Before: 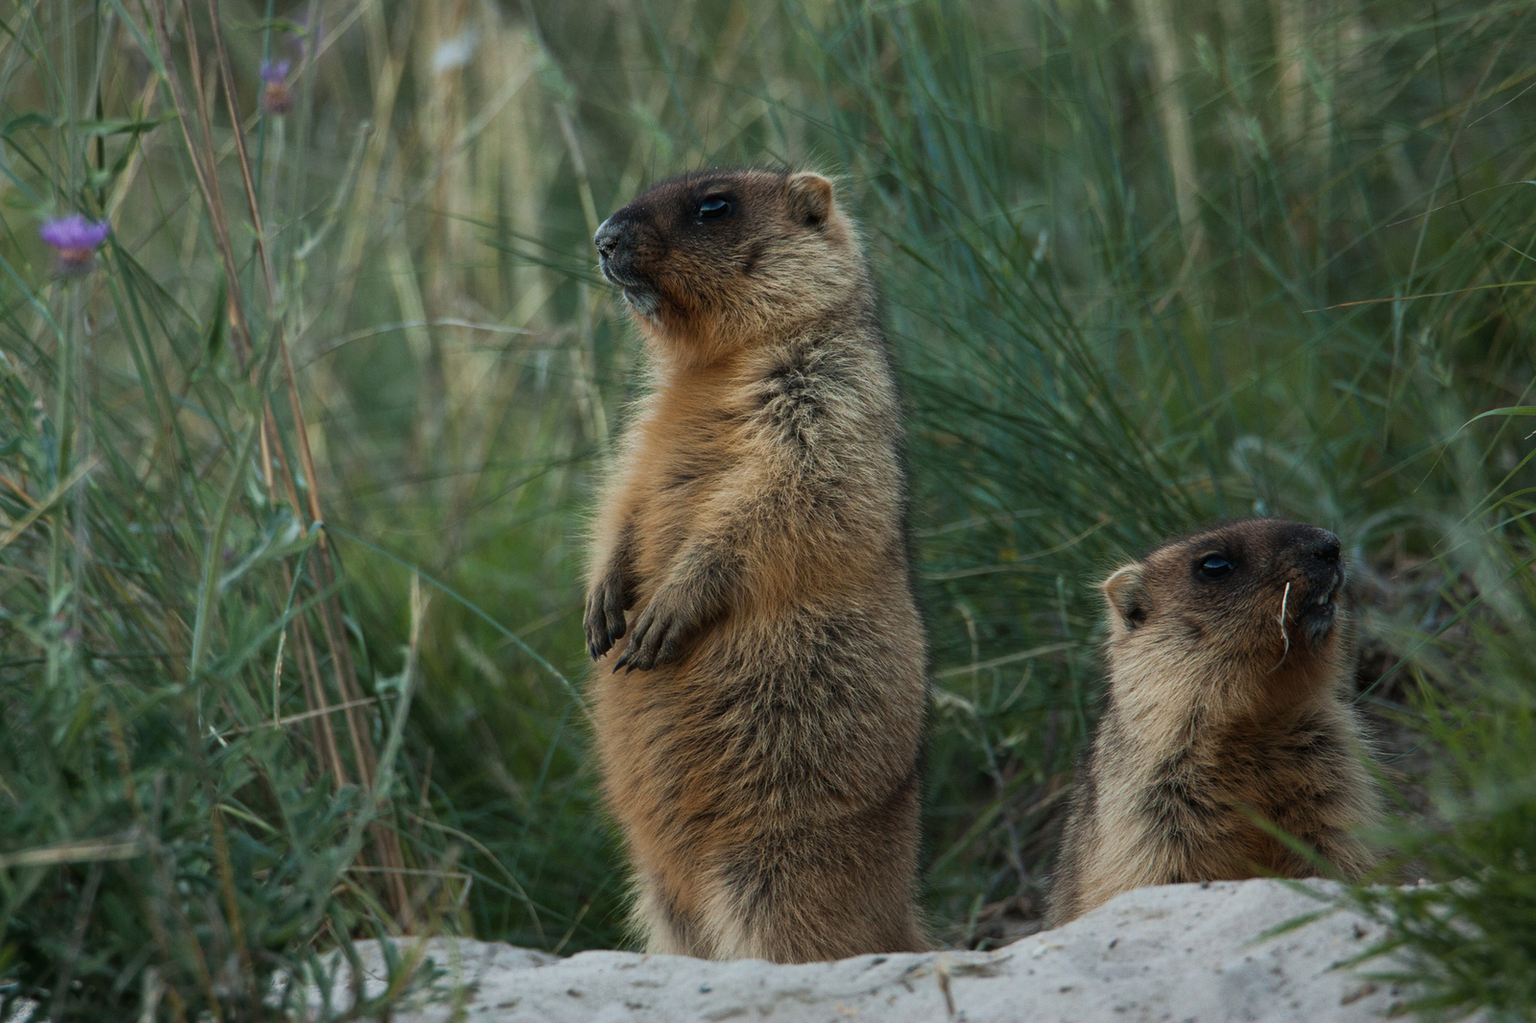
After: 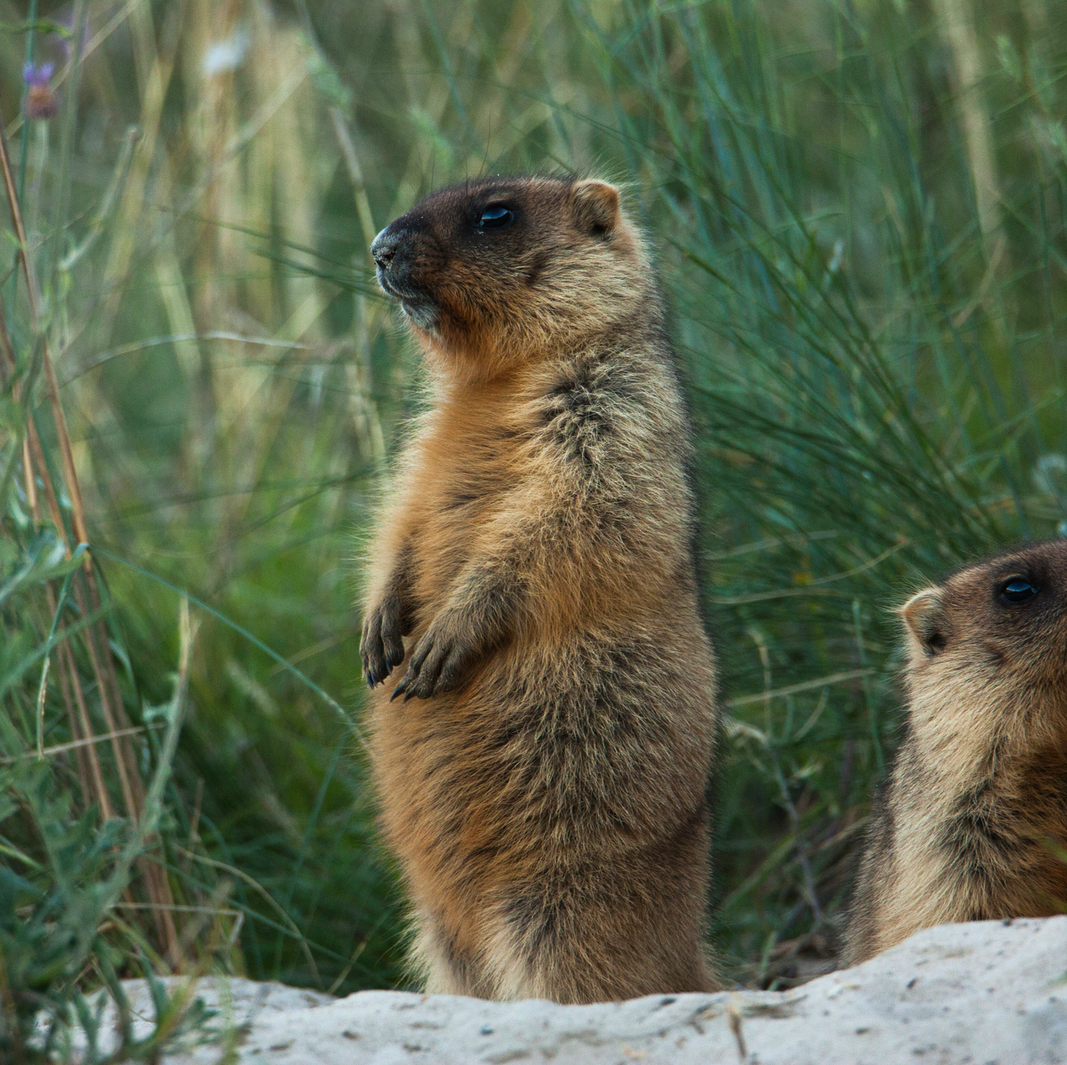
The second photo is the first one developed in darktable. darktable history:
contrast brightness saturation: contrast 0.04, saturation 0.164
color zones: curves: ch0 [(0.068, 0.464) (0.25, 0.5) (0.48, 0.508) (0.75, 0.536) (0.886, 0.476) (0.967, 0.456)]; ch1 [(0.066, 0.456) (0.25, 0.5) (0.616, 0.508) (0.746, 0.56) (0.934, 0.444)]
base curve: curves: ch0 [(0, 0) (0.688, 0.865) (1, 1)], exposure shift 0.01, preserve colors none
crop and rotate: left 15.547%, right 17.708%
